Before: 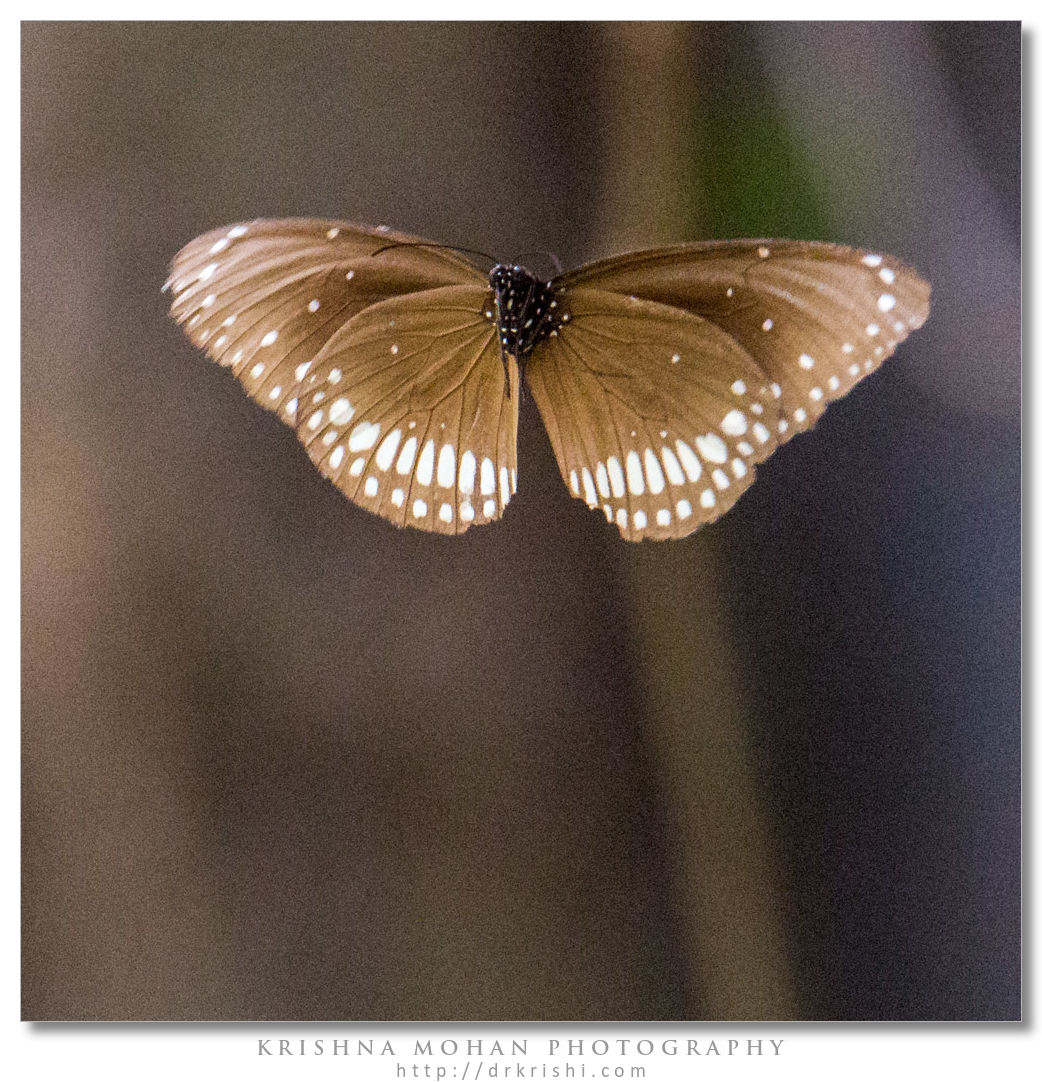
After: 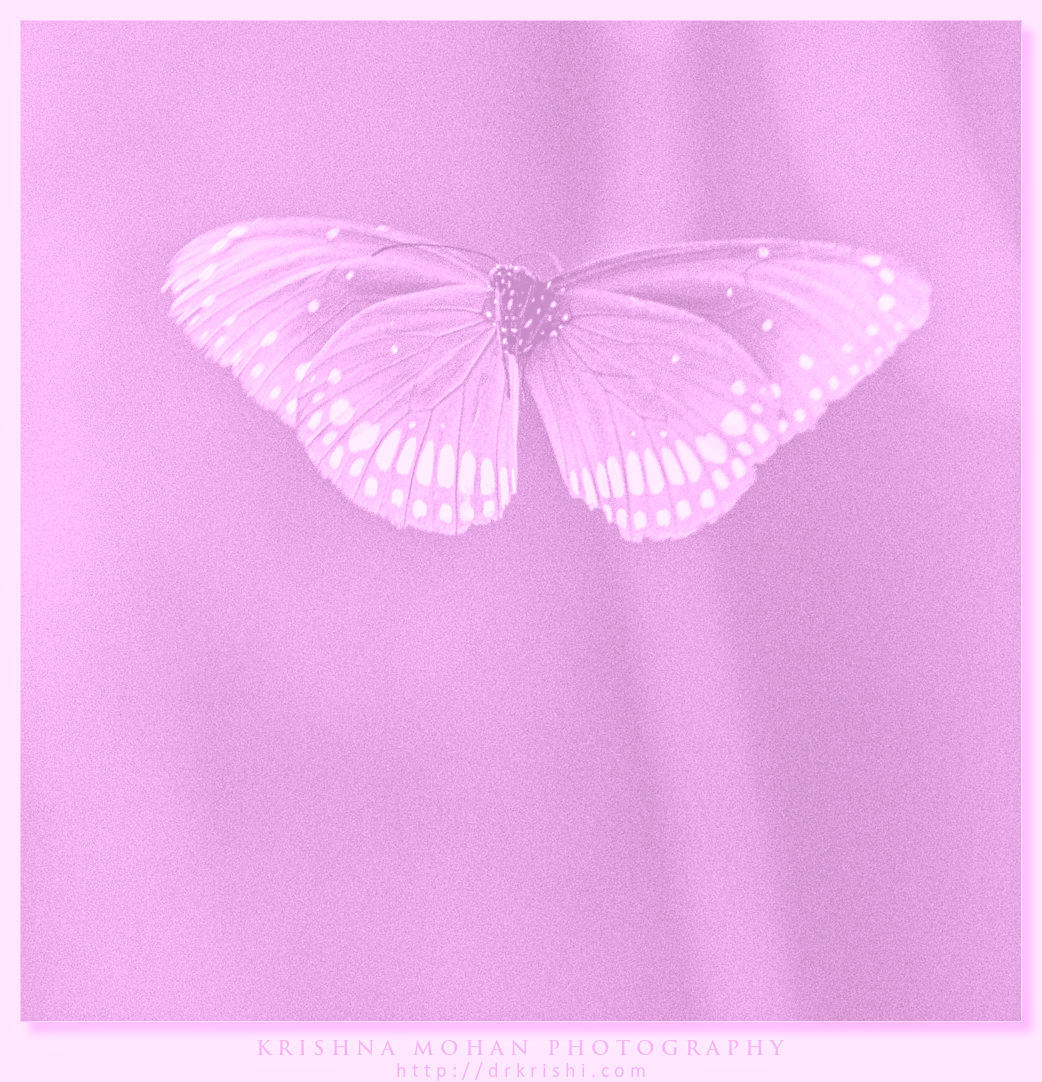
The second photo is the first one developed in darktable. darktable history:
contrast equalizer: octaves 7, y [[0.5, 0.542, 0.583, 0.625, 0.667, 0.708], [0.5 ×6], [0.5 ×6], [0 ×6], [0 ×6]]
colorize: hue 331.2°, saturation 75%, source mix 30.28%, lightness 70.52%, version 1
